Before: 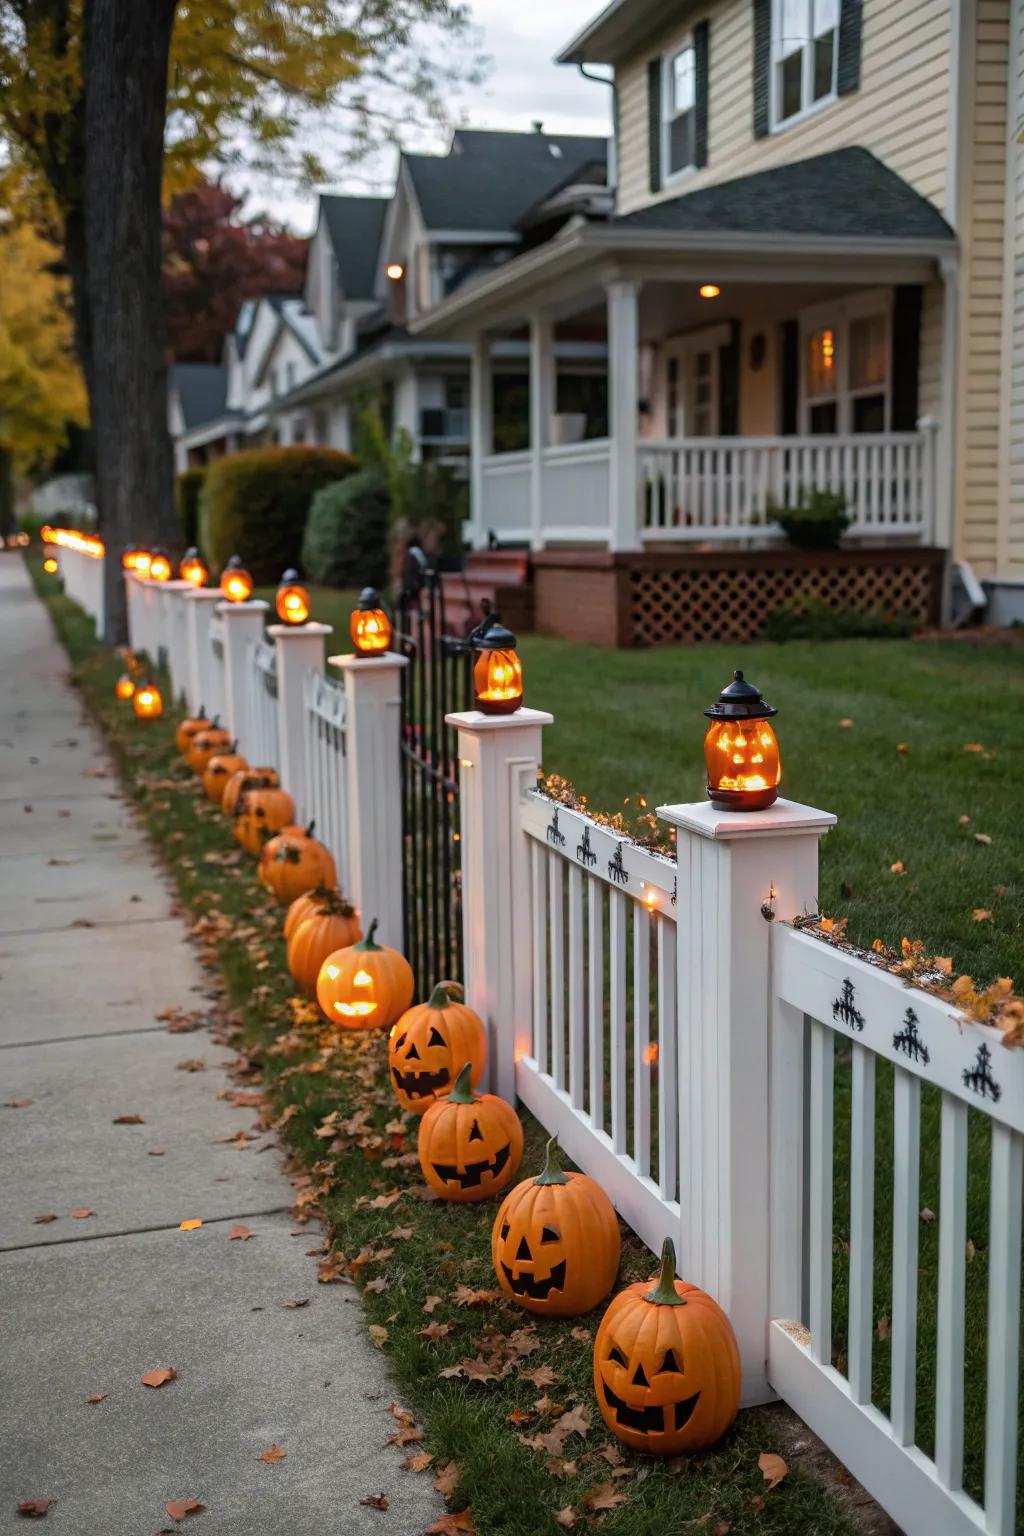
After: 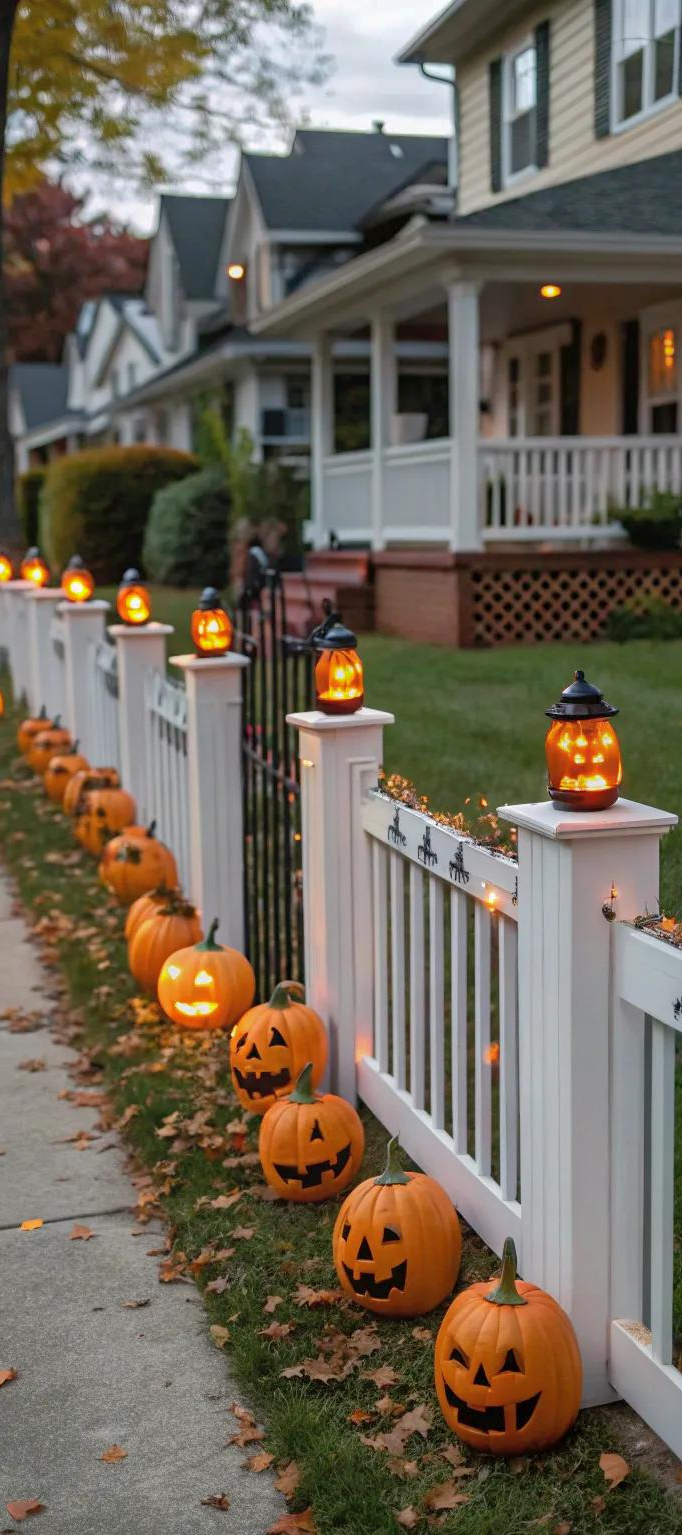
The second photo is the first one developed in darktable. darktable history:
crop and rotate: left 15.554%, right 17.747%
shadows and highlights: on, module defaults
